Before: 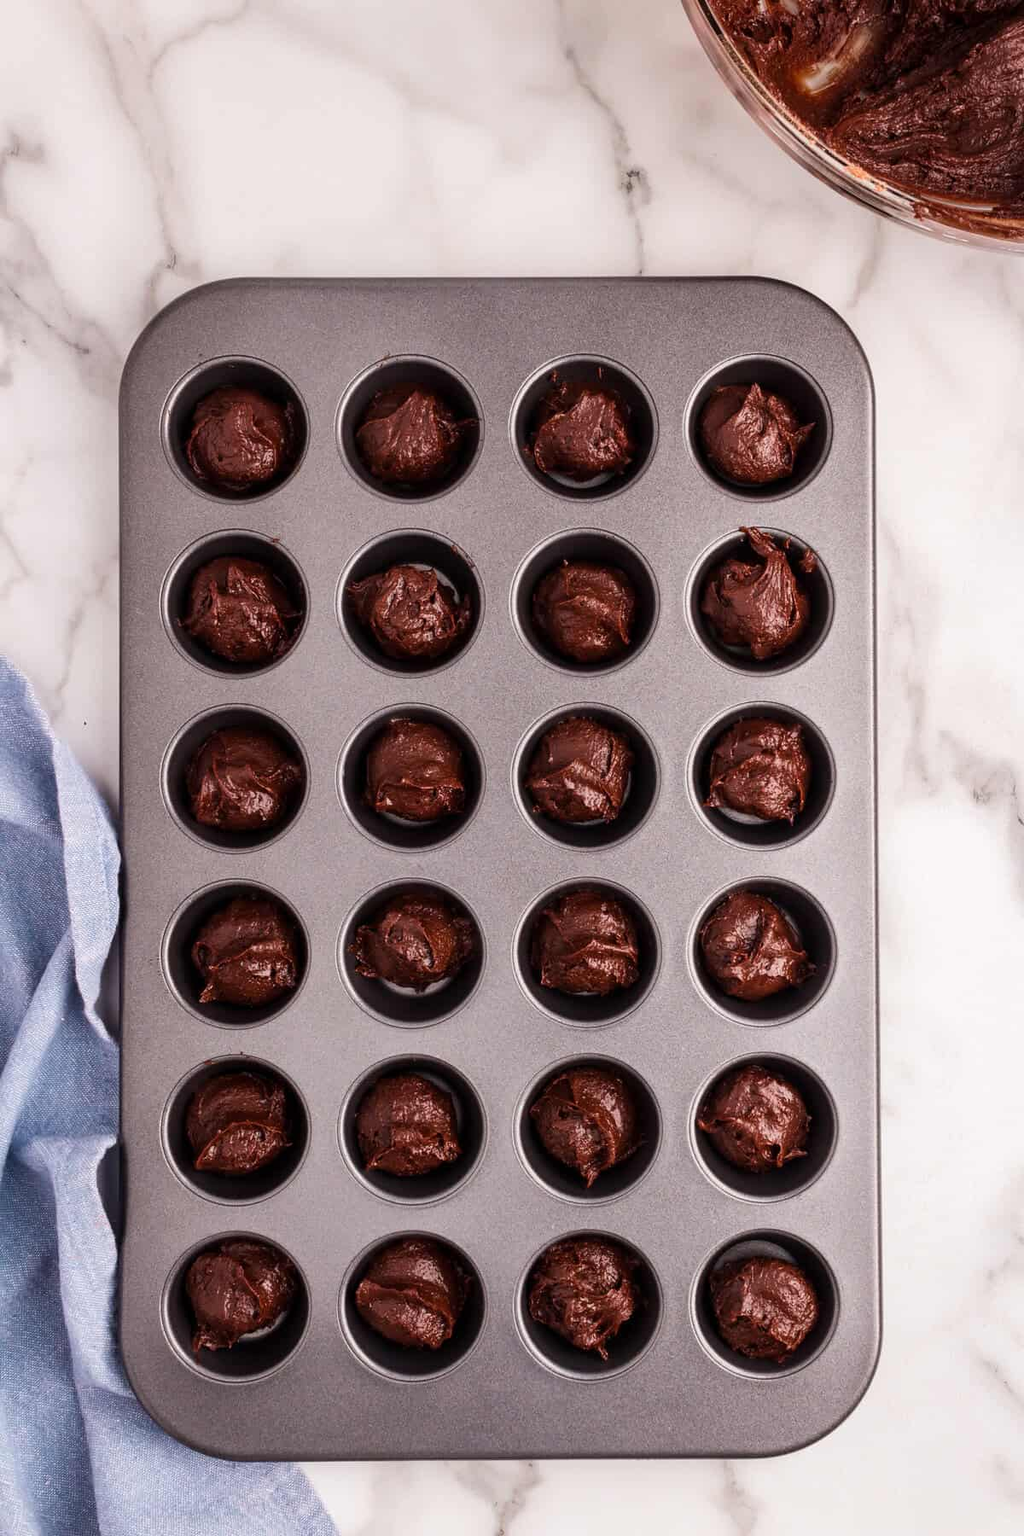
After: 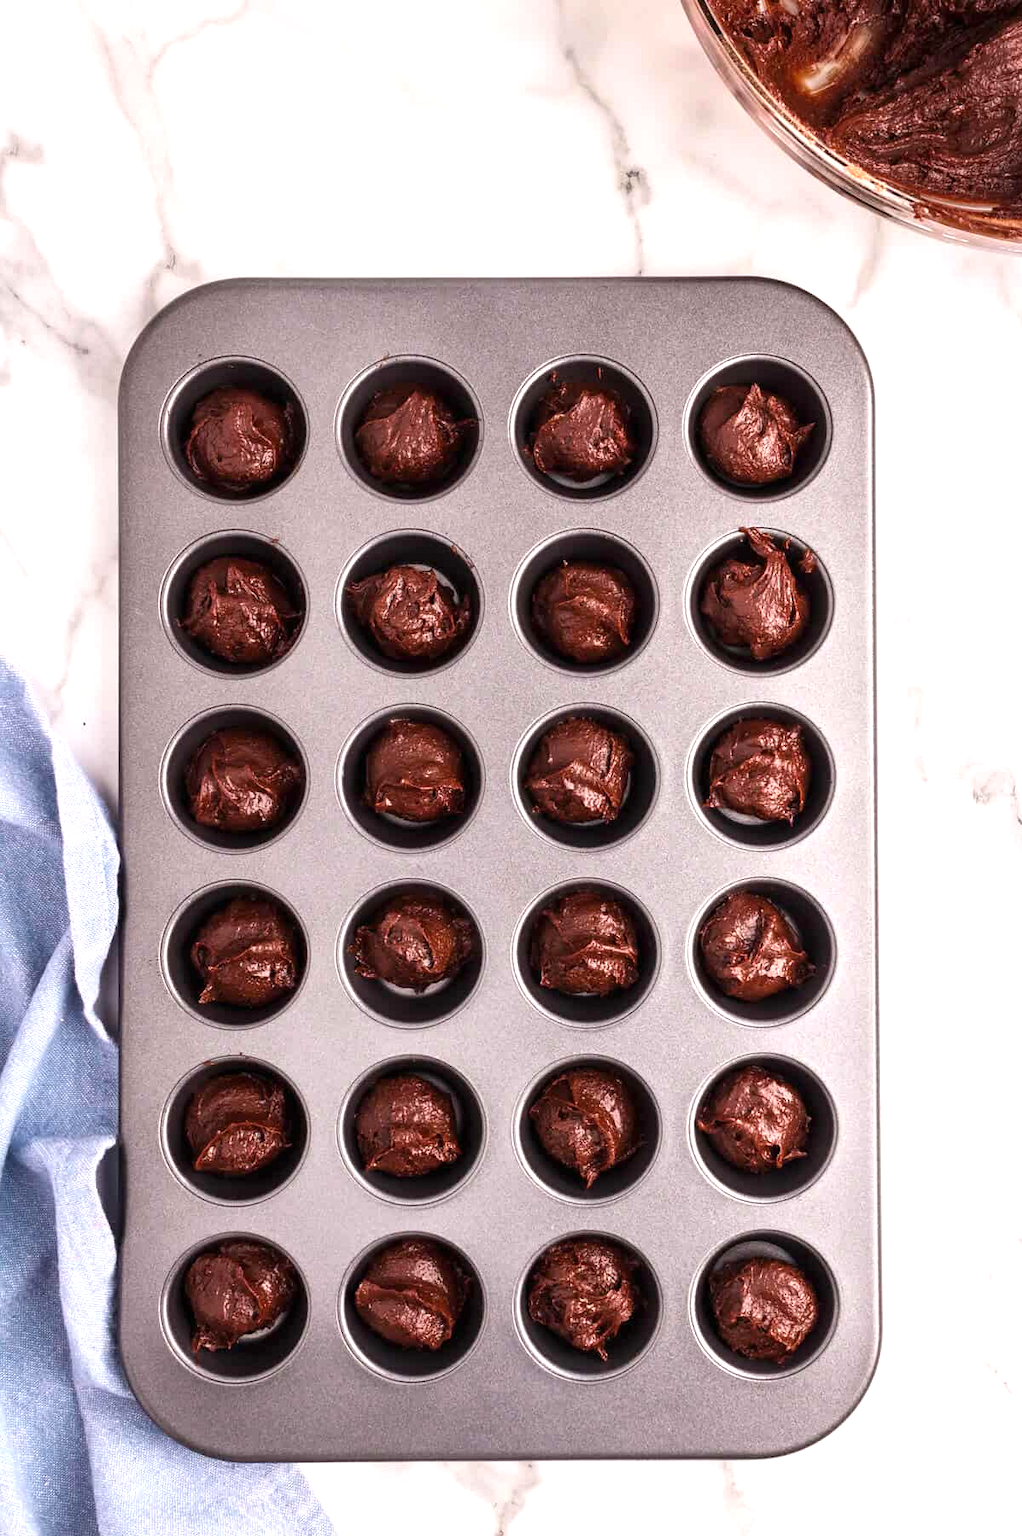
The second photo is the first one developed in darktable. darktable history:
exposure: black level correction 0, exposure 0.692 EV, compensate exposure bias true, compensate highlight preservation false
crop and rotate: left 0.089%, bottom 0.005%
